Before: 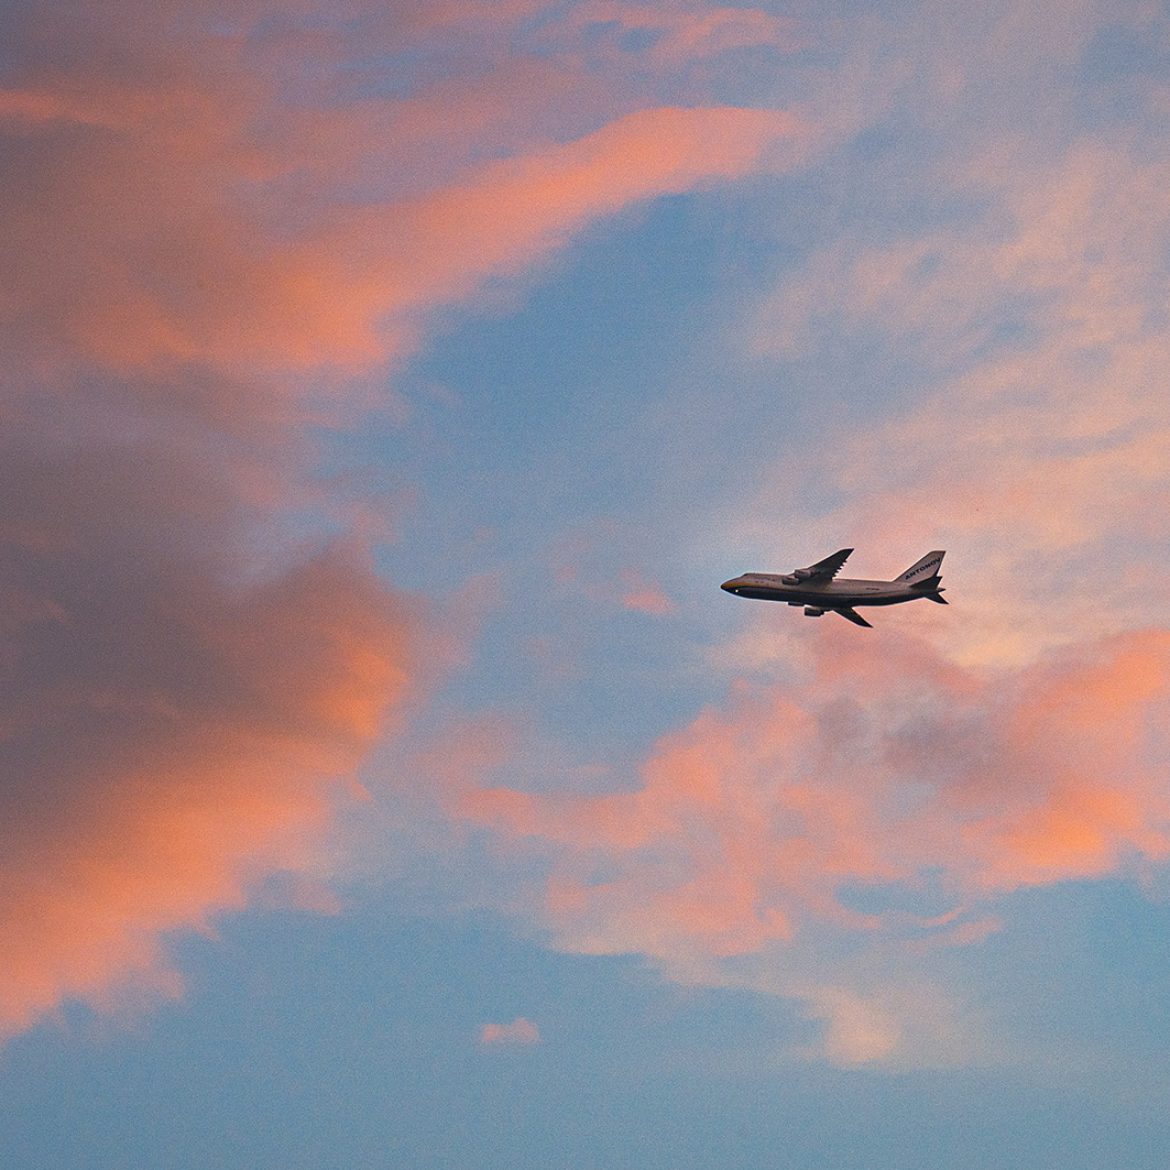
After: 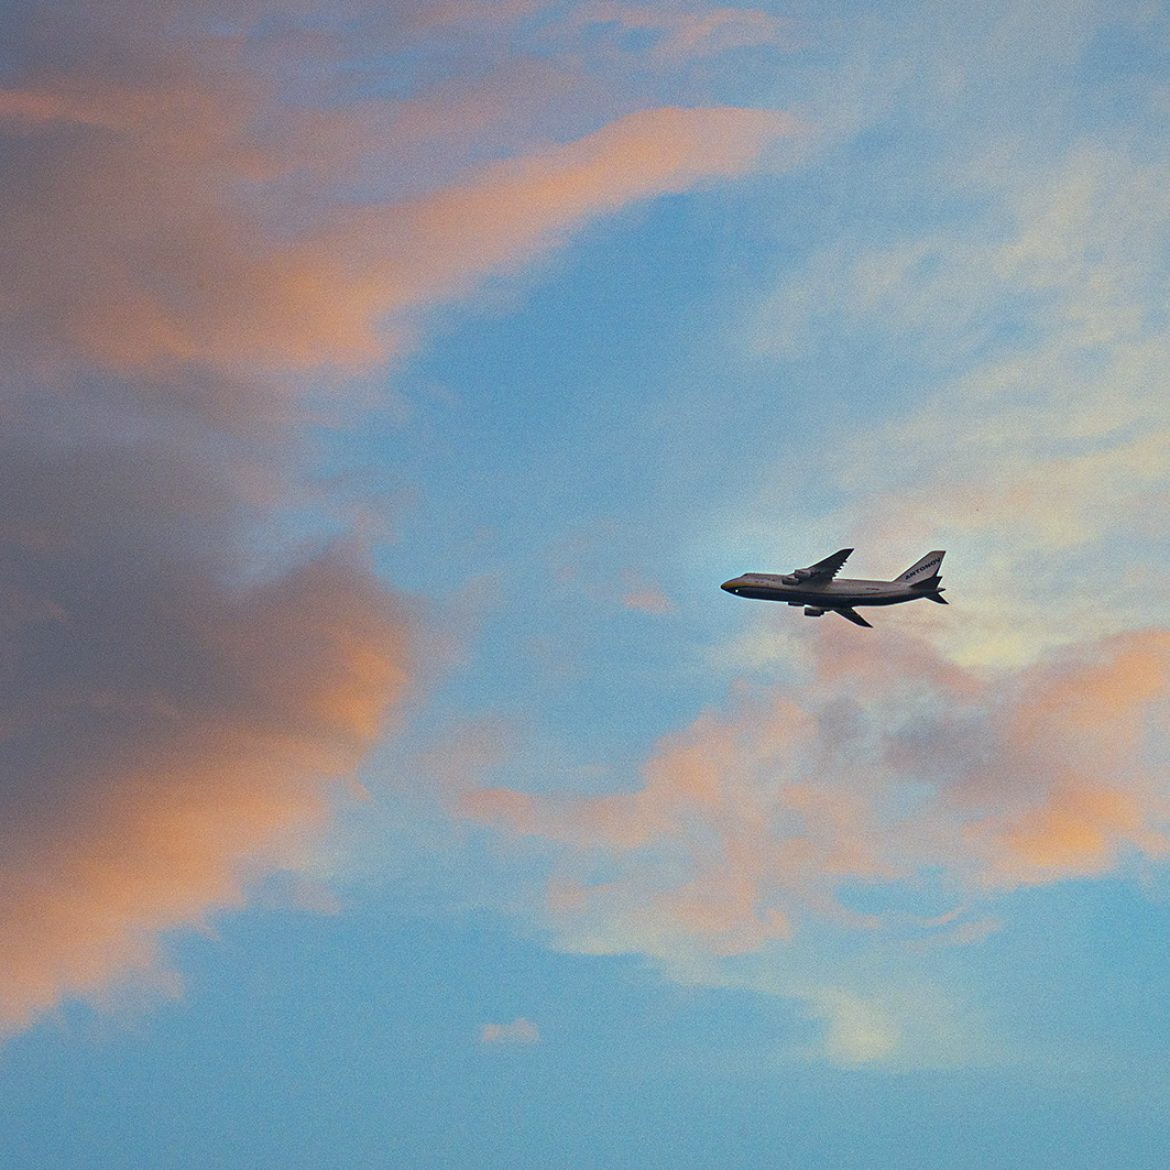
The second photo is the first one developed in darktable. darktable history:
color balance: mode lift, gamma, gain (sRGB), lift [0.997, 0.979, 1.021, 1.011], gamma [1, 1.084, 0.916, 0.998], gain [1, 0.87, 1.13, 1.101], contrast 4.55%, contrast fulcrum 38.24%, output saturation 104.09%
exposure: compensate highlight preservation false
